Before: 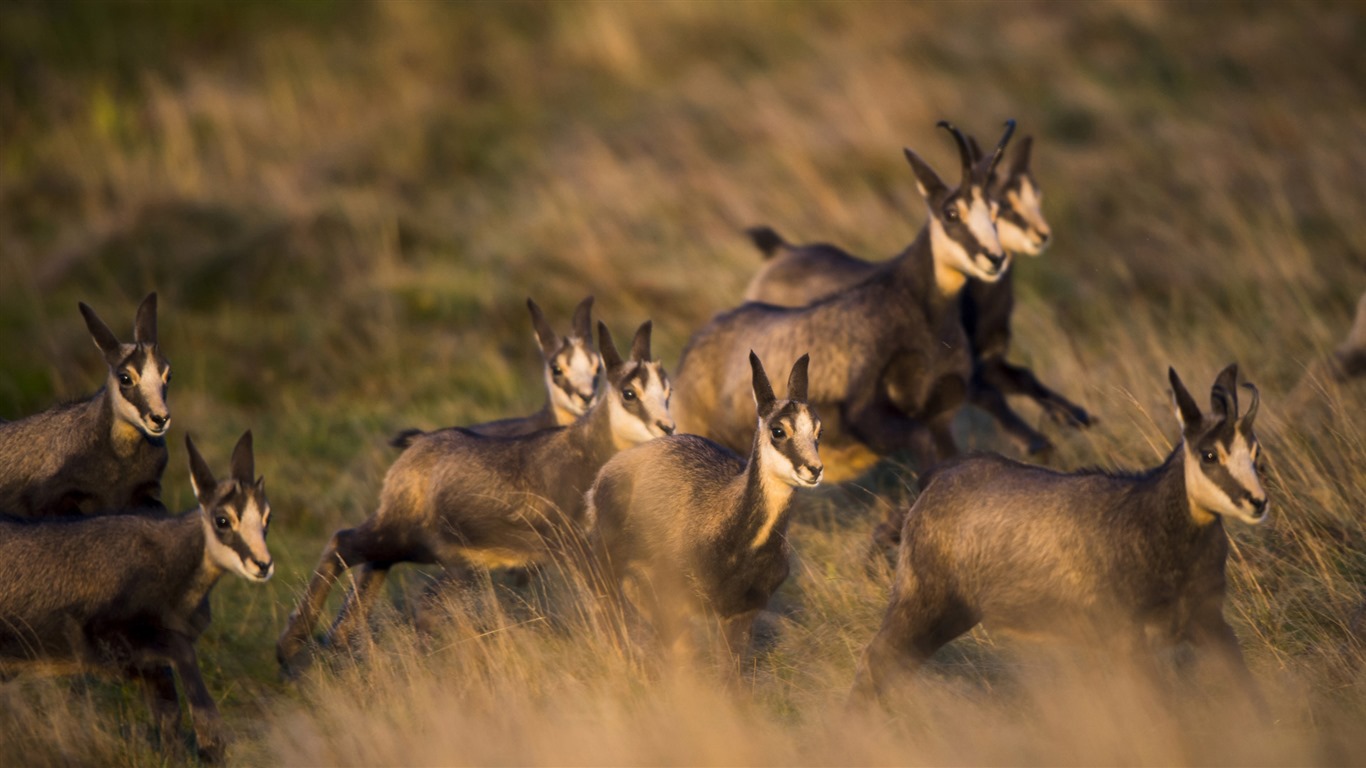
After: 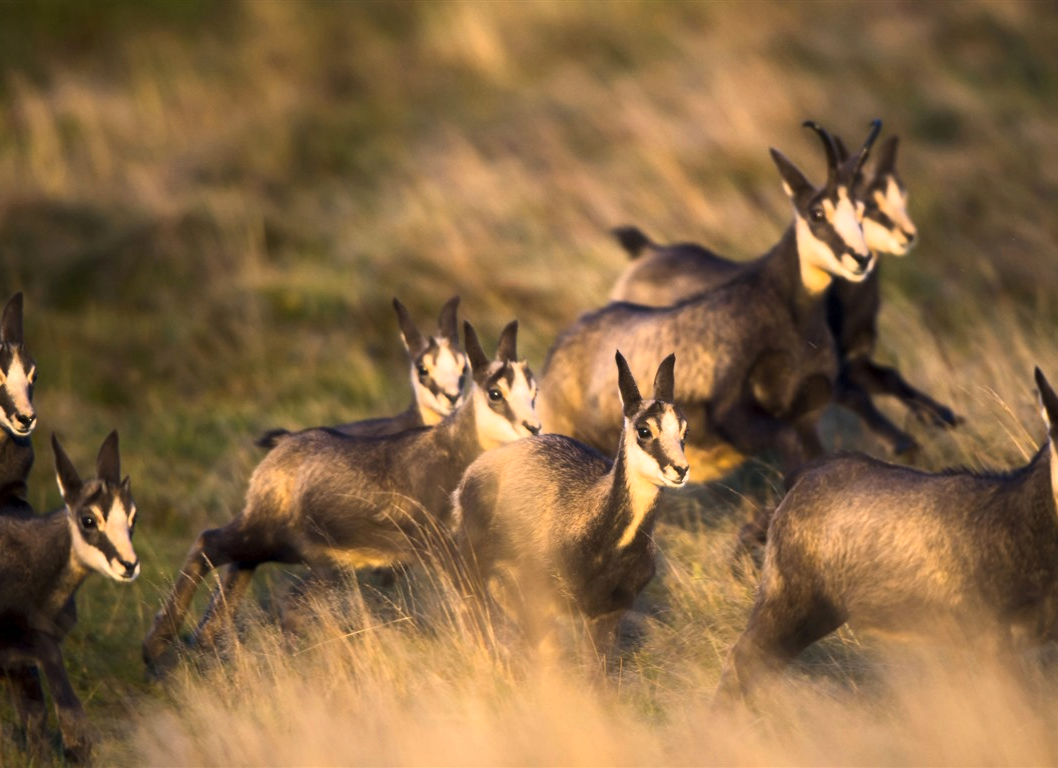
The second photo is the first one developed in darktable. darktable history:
crop: left 9.879%, right 12.597%
tone equalizer: -8 EV 0.023 EV, -7 EV -0.024 EV, -6 EV 0.03 EV, -5 EV 0.033 EV, -4 EV 0.245 EV, -3 EV 0.667 EV, -2 EV 0.564 EV, -1 EV 0.19 EV, +0 EV 0.052 EV, edges refinement/feathering 500, mask exposure compensation -1.57 EV, preserve details guided filter
base curve: curves: ch0 [(0, 0) (0.472, 0.508) (1, 1)], preserve colors average RGB
